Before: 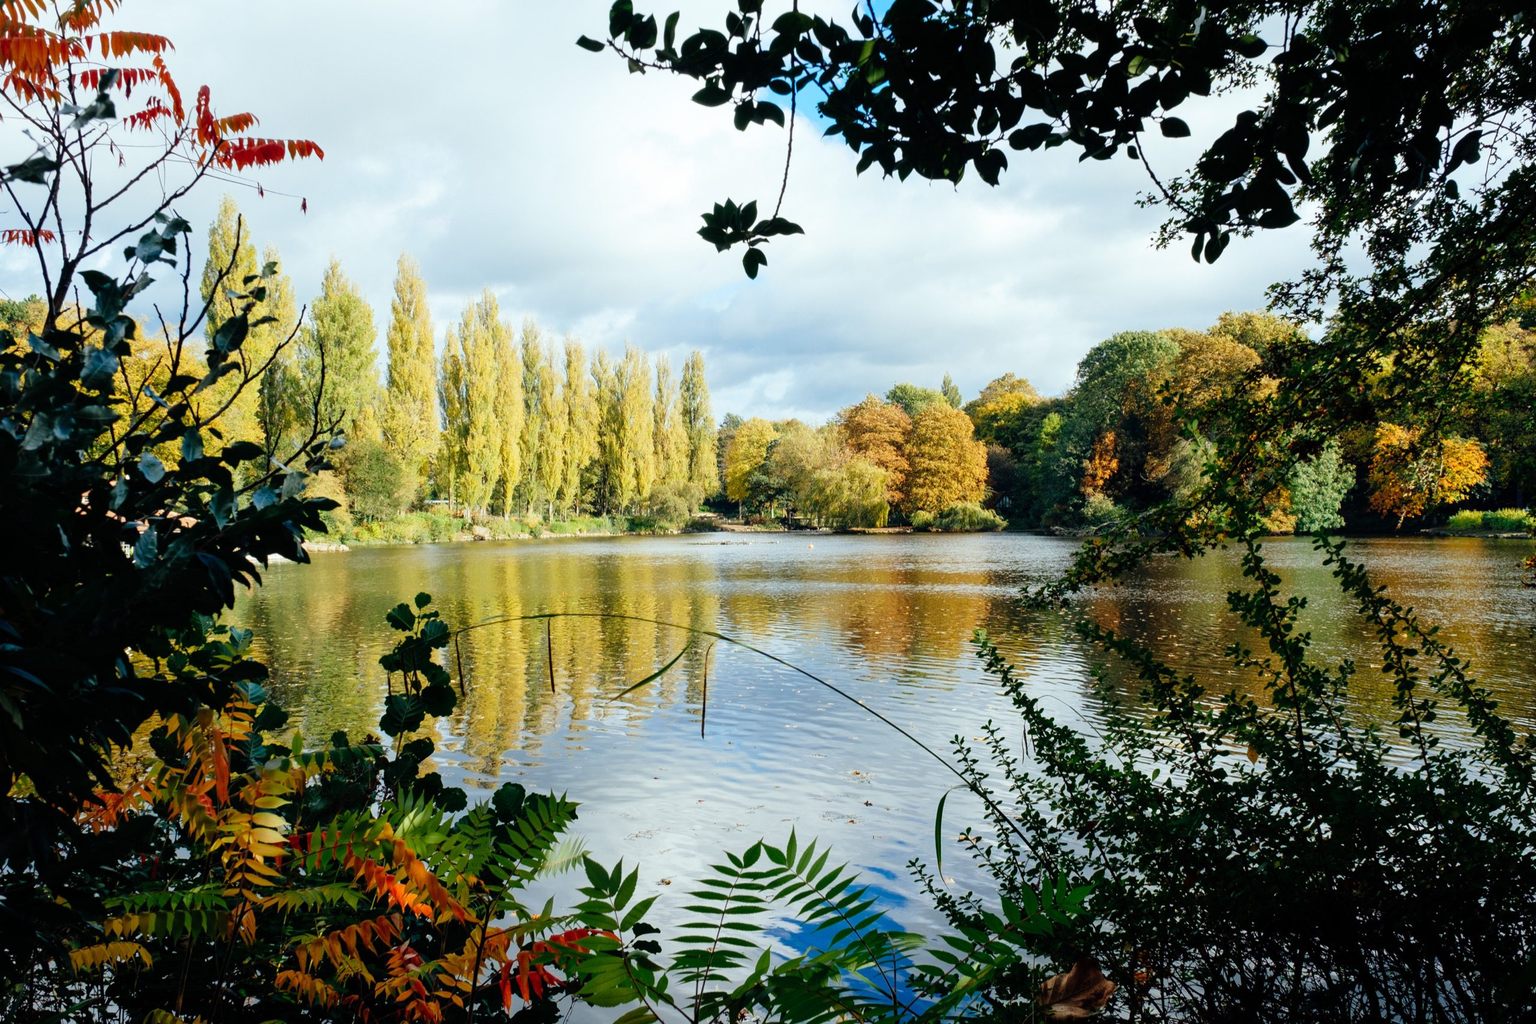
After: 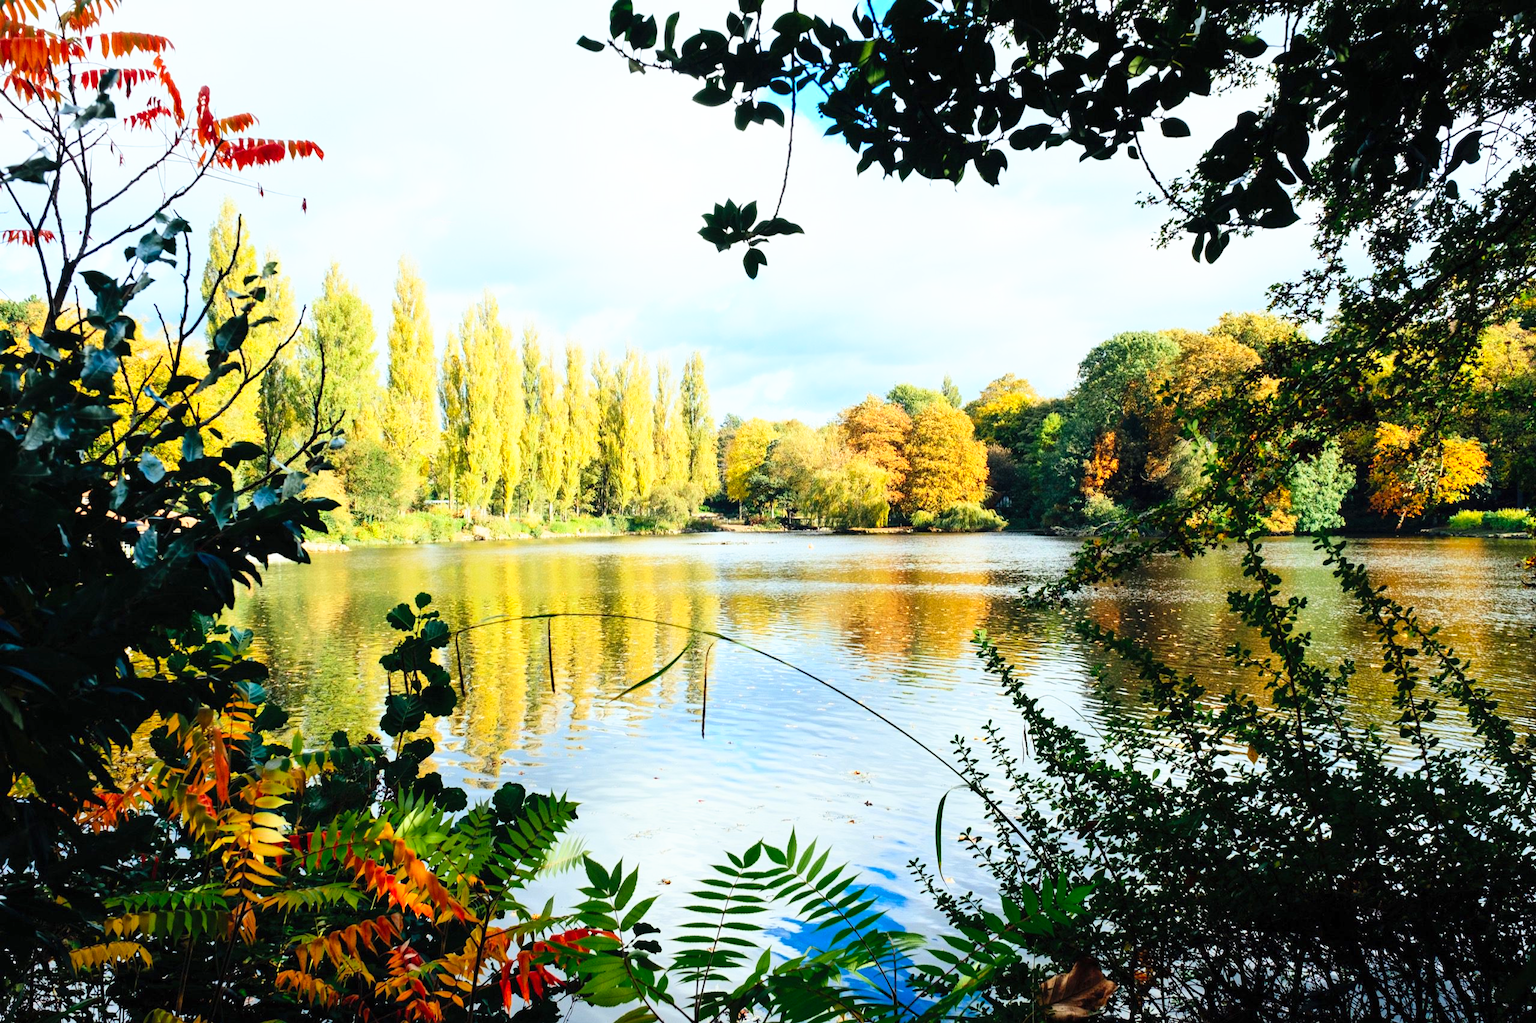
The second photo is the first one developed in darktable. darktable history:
contrast brightness saturation: contrast 0.2, brightness 0.16, saturation 0.22
base curve: curves: ch0 [(0, 0) (0.688, 0.865) (1, 1)], preserve colors none
